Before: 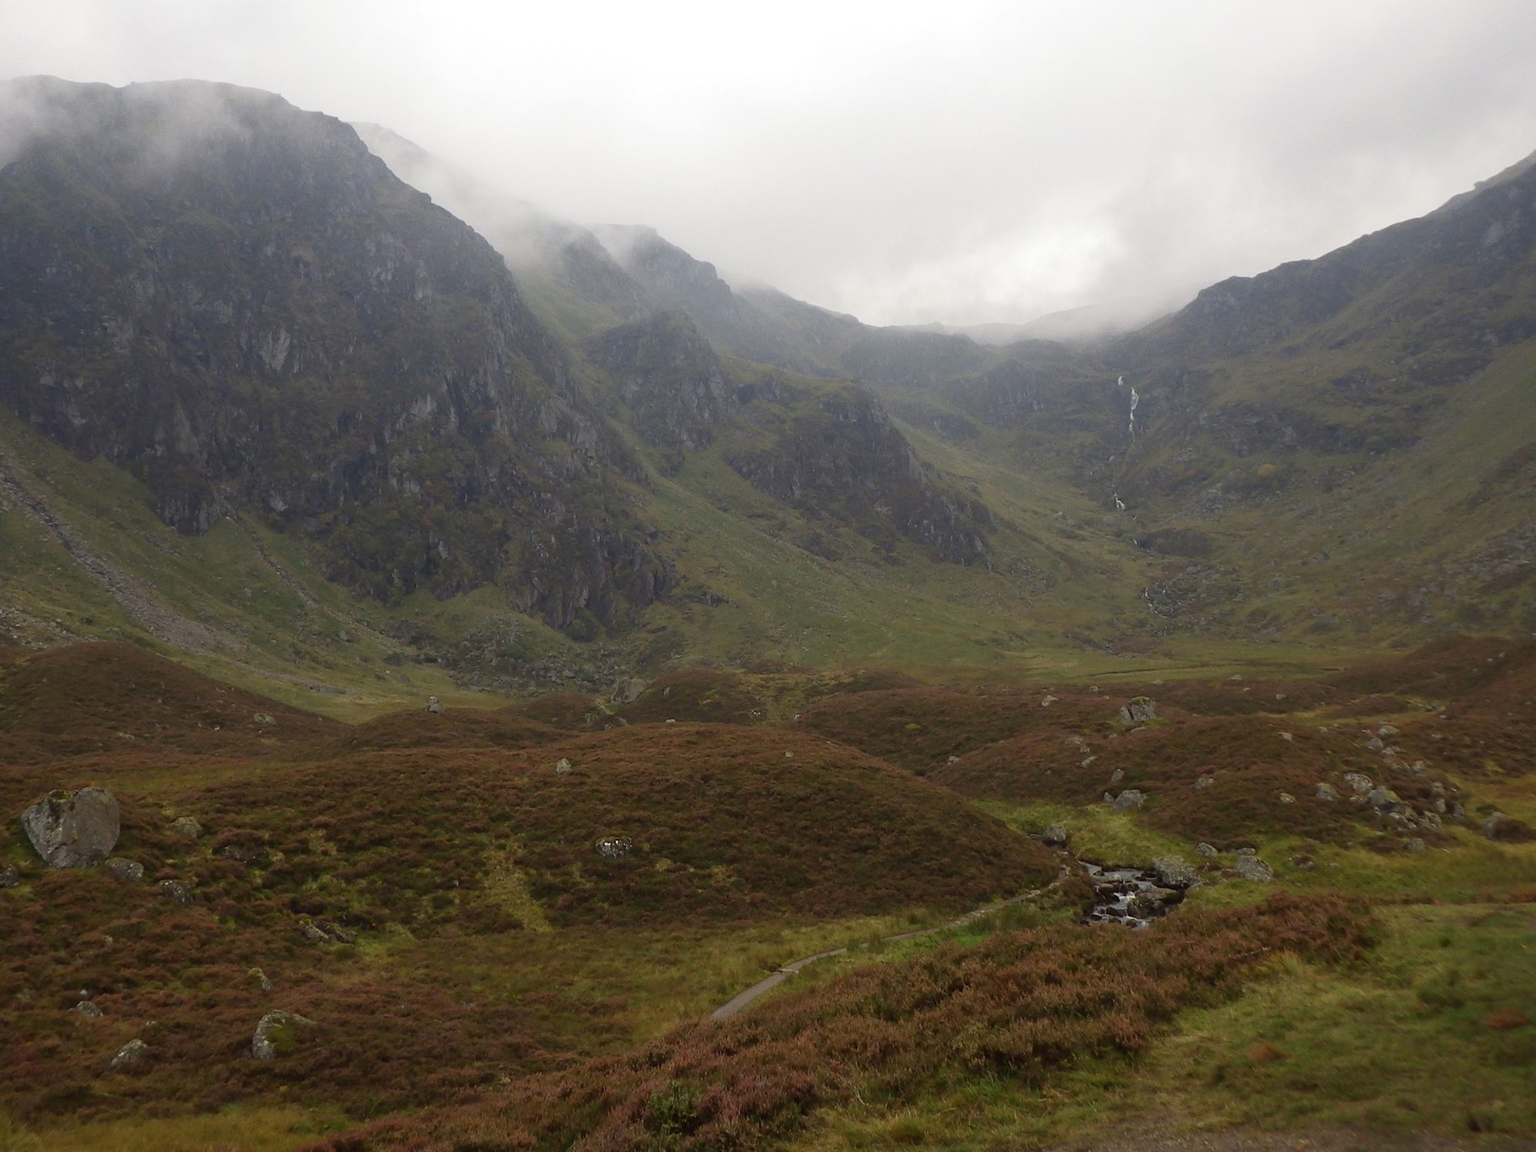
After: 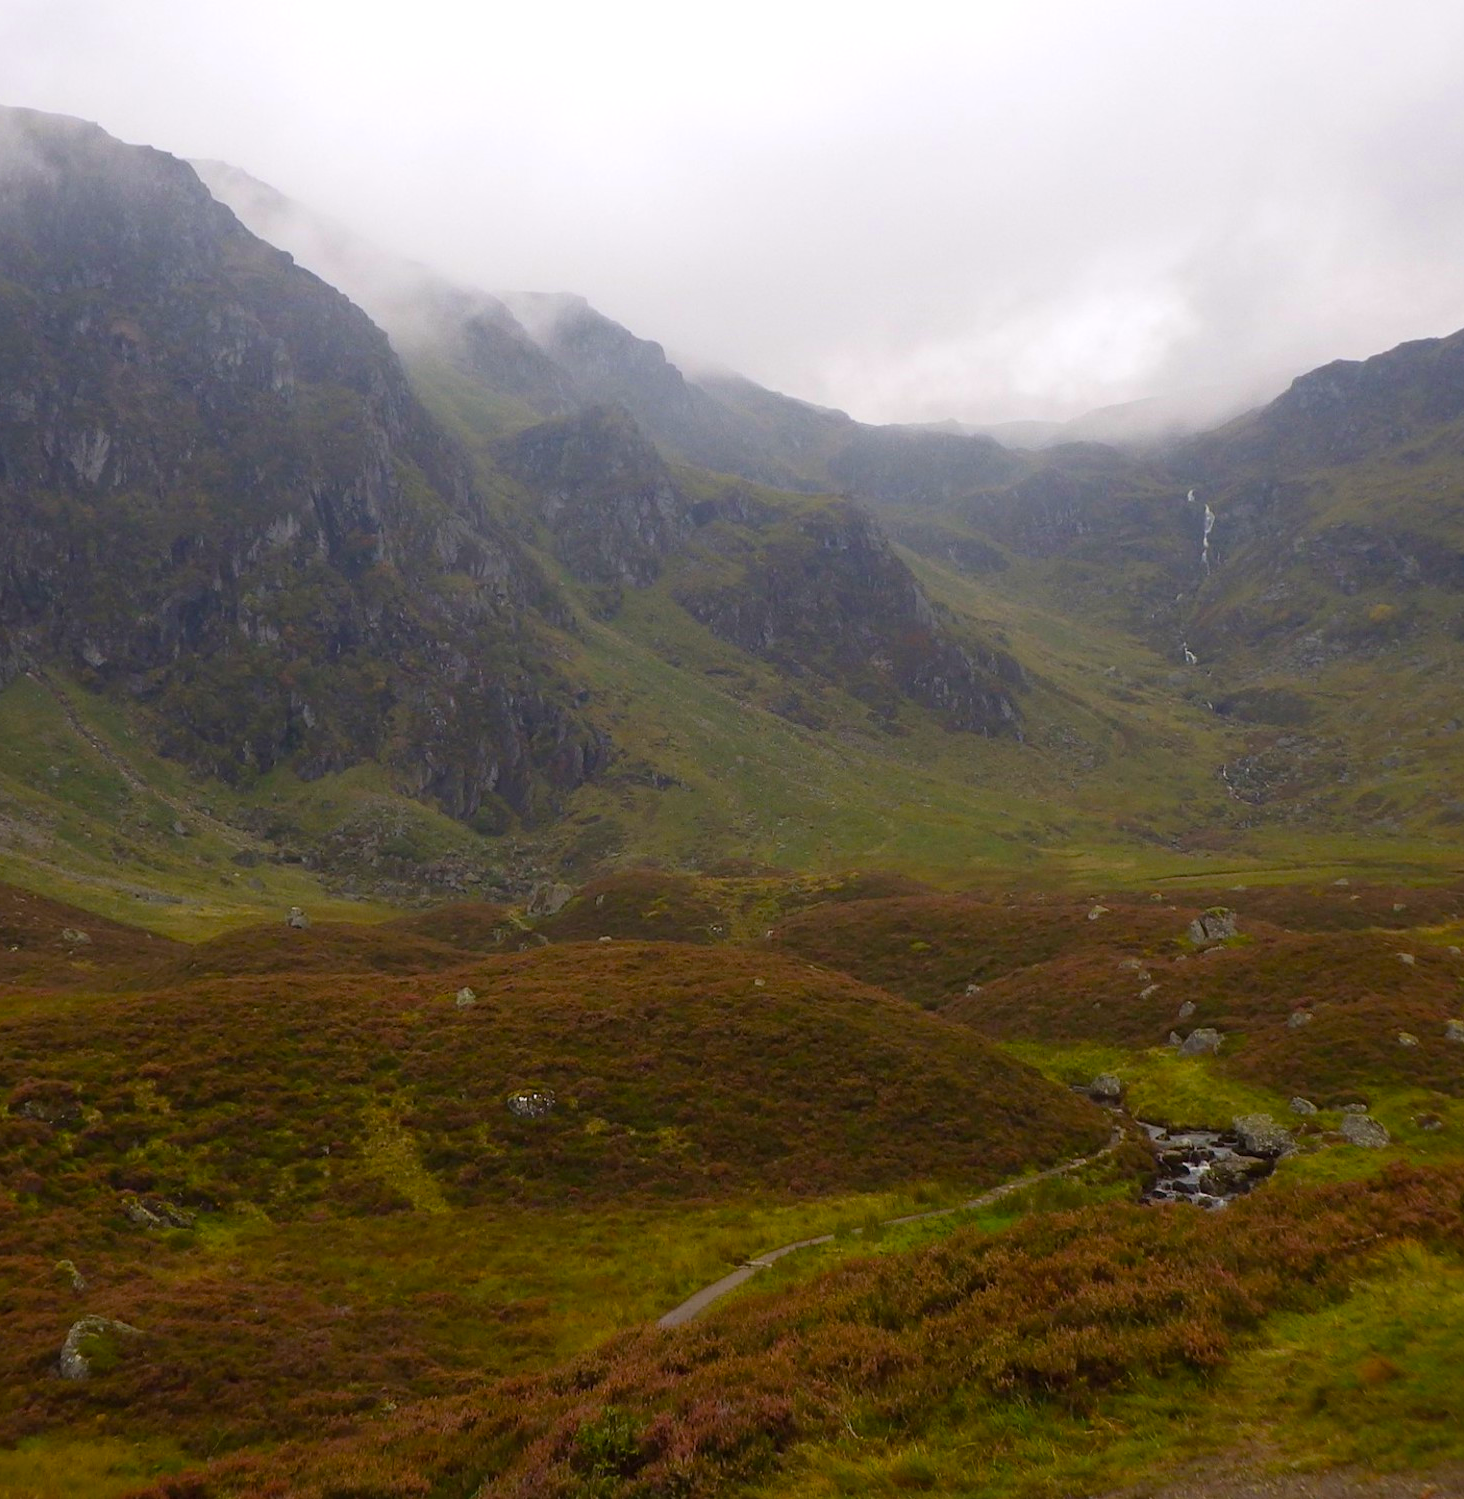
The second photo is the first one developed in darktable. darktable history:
white balance: red 1.009, blue 1.027
crop: left 13.443%, right 13.31%
color balance rgb: linear chroma grading › global chroma 15%, perceptual saturation grading › global saturation 30%
